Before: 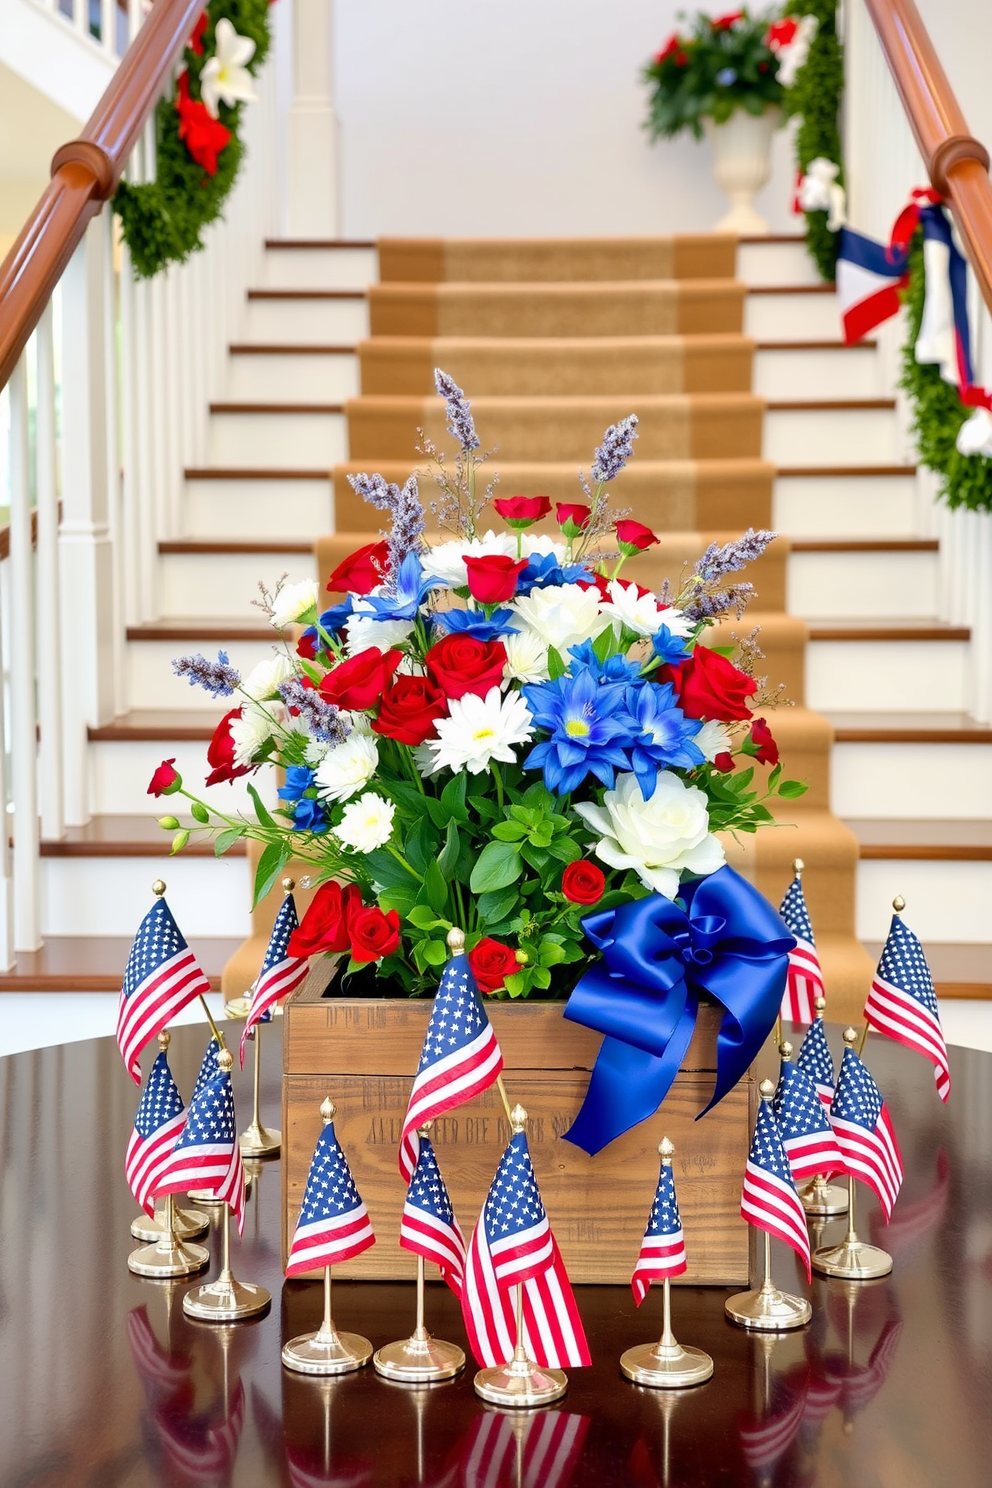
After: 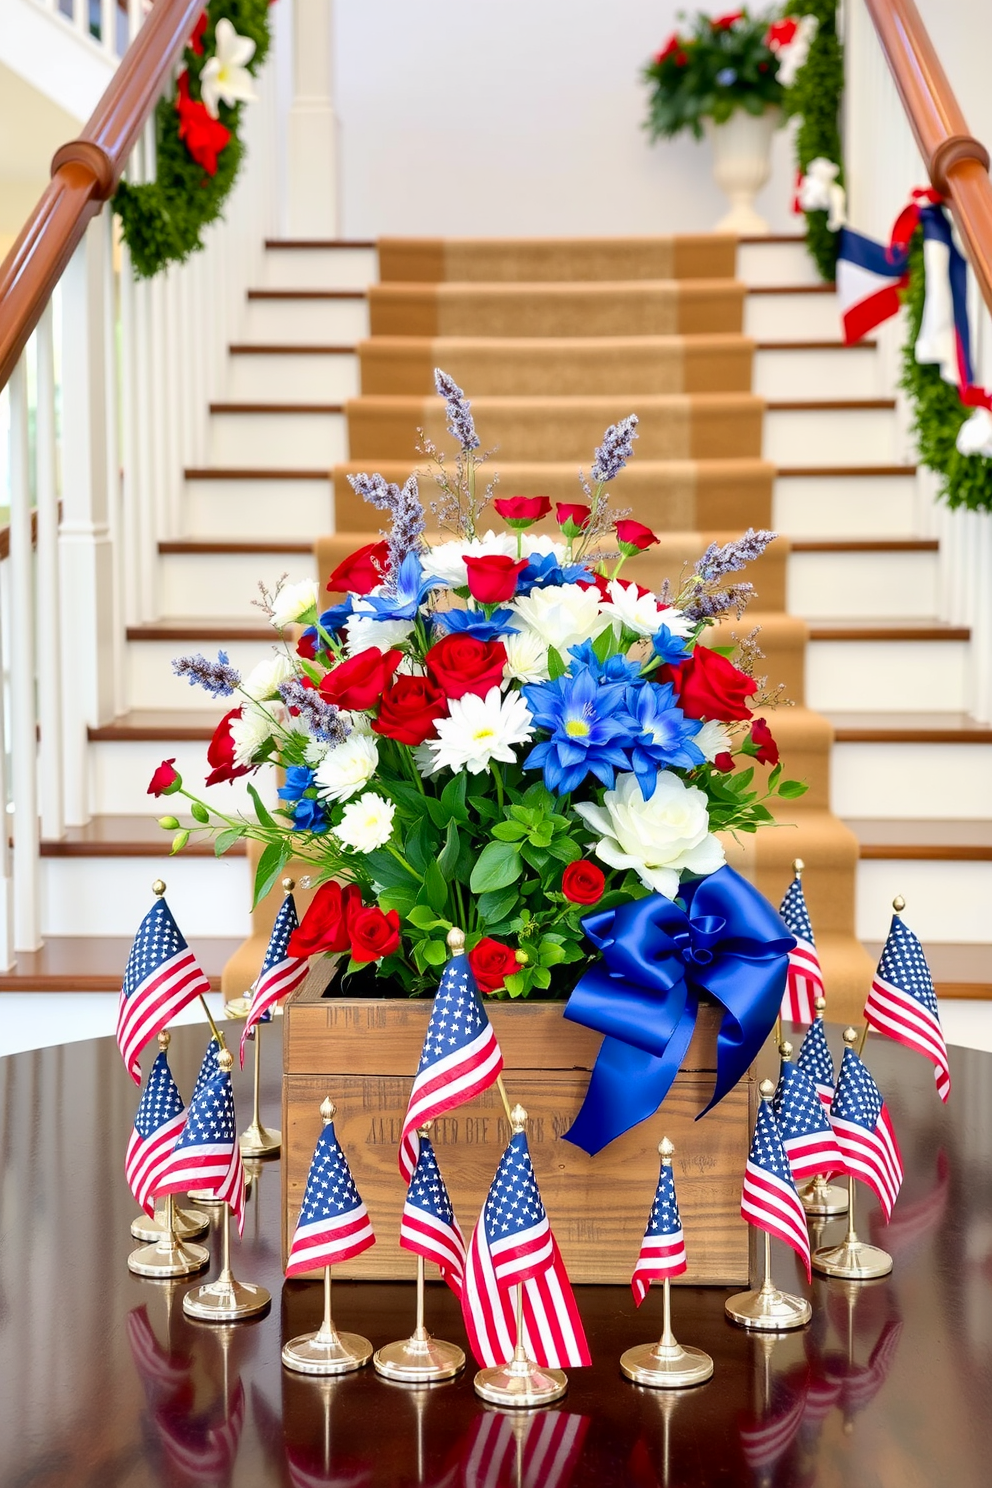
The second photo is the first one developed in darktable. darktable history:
contrast brightness saturation: contrast 0.082, saturation 0.022
